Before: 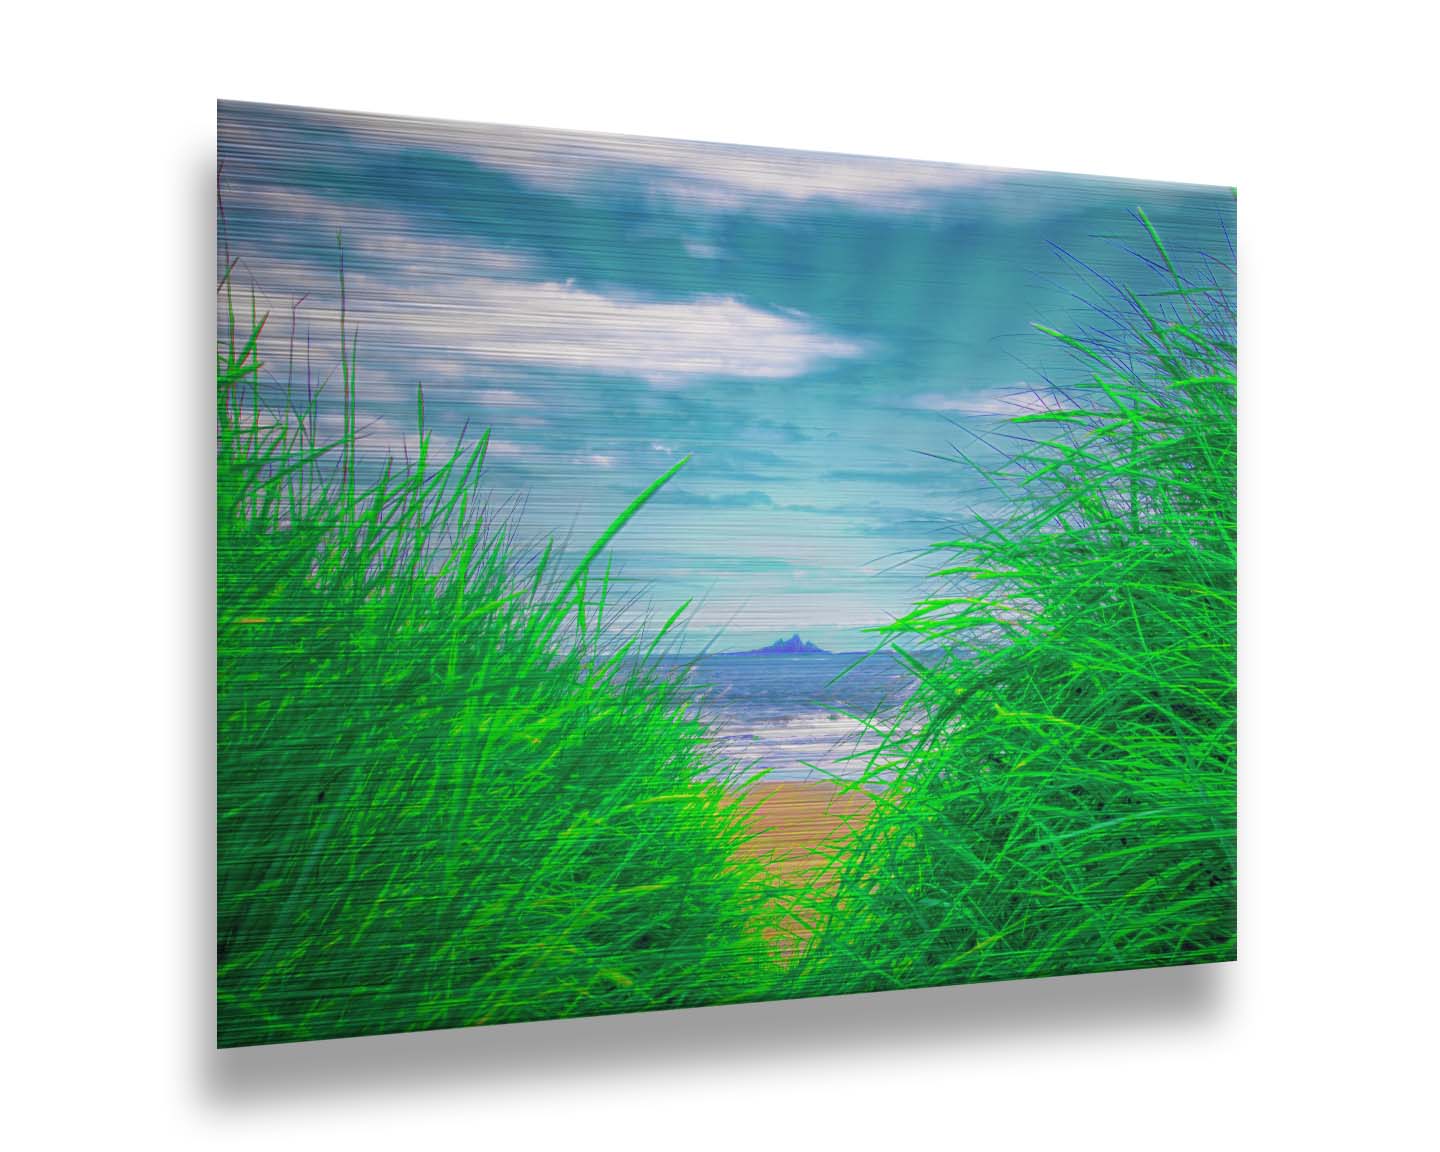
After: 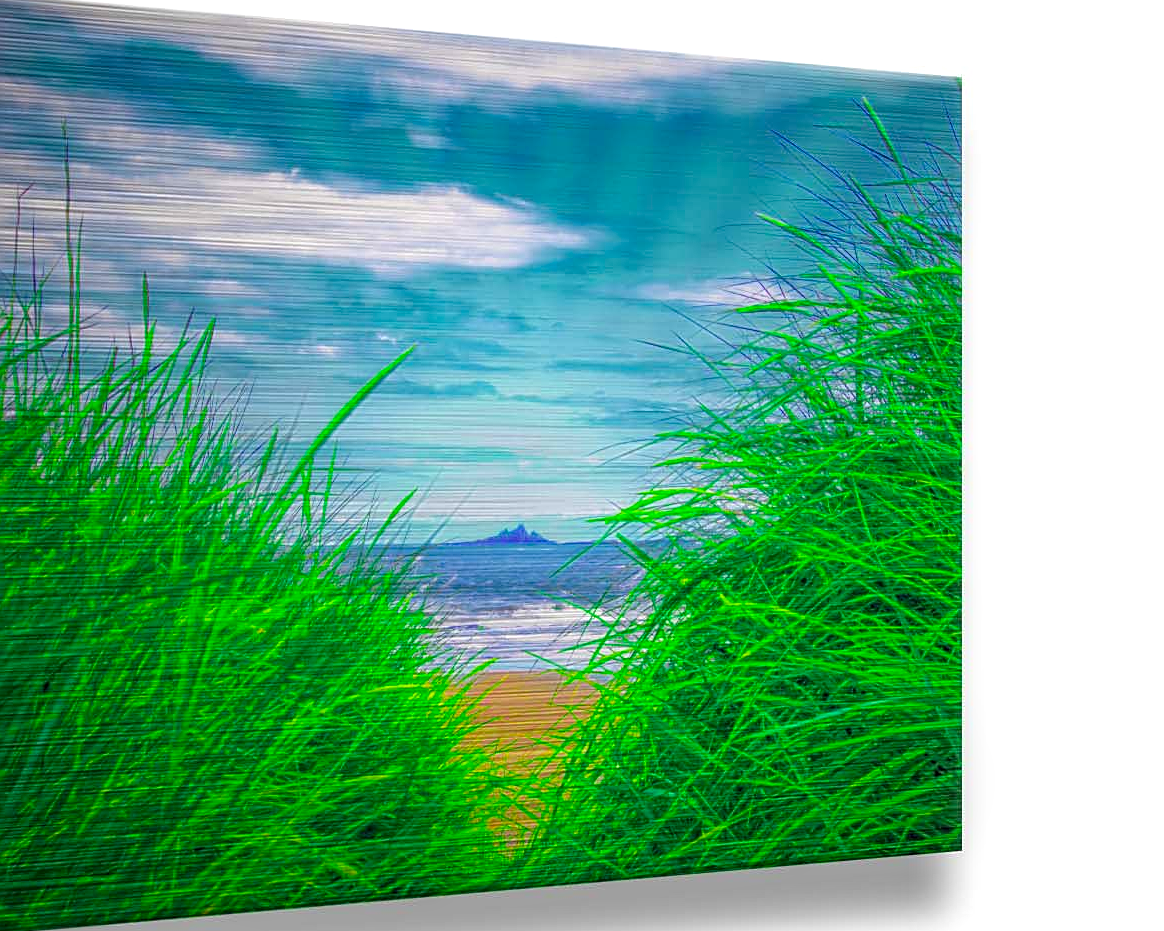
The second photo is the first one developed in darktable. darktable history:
local contrast: detail 130%
crop: left 19.159%, top 9.58%, bottom 9.58%
color balance rgb: perceptual saturation grading › global saturation 20%, global vibrance 20%
sharpen: on, module defaults
